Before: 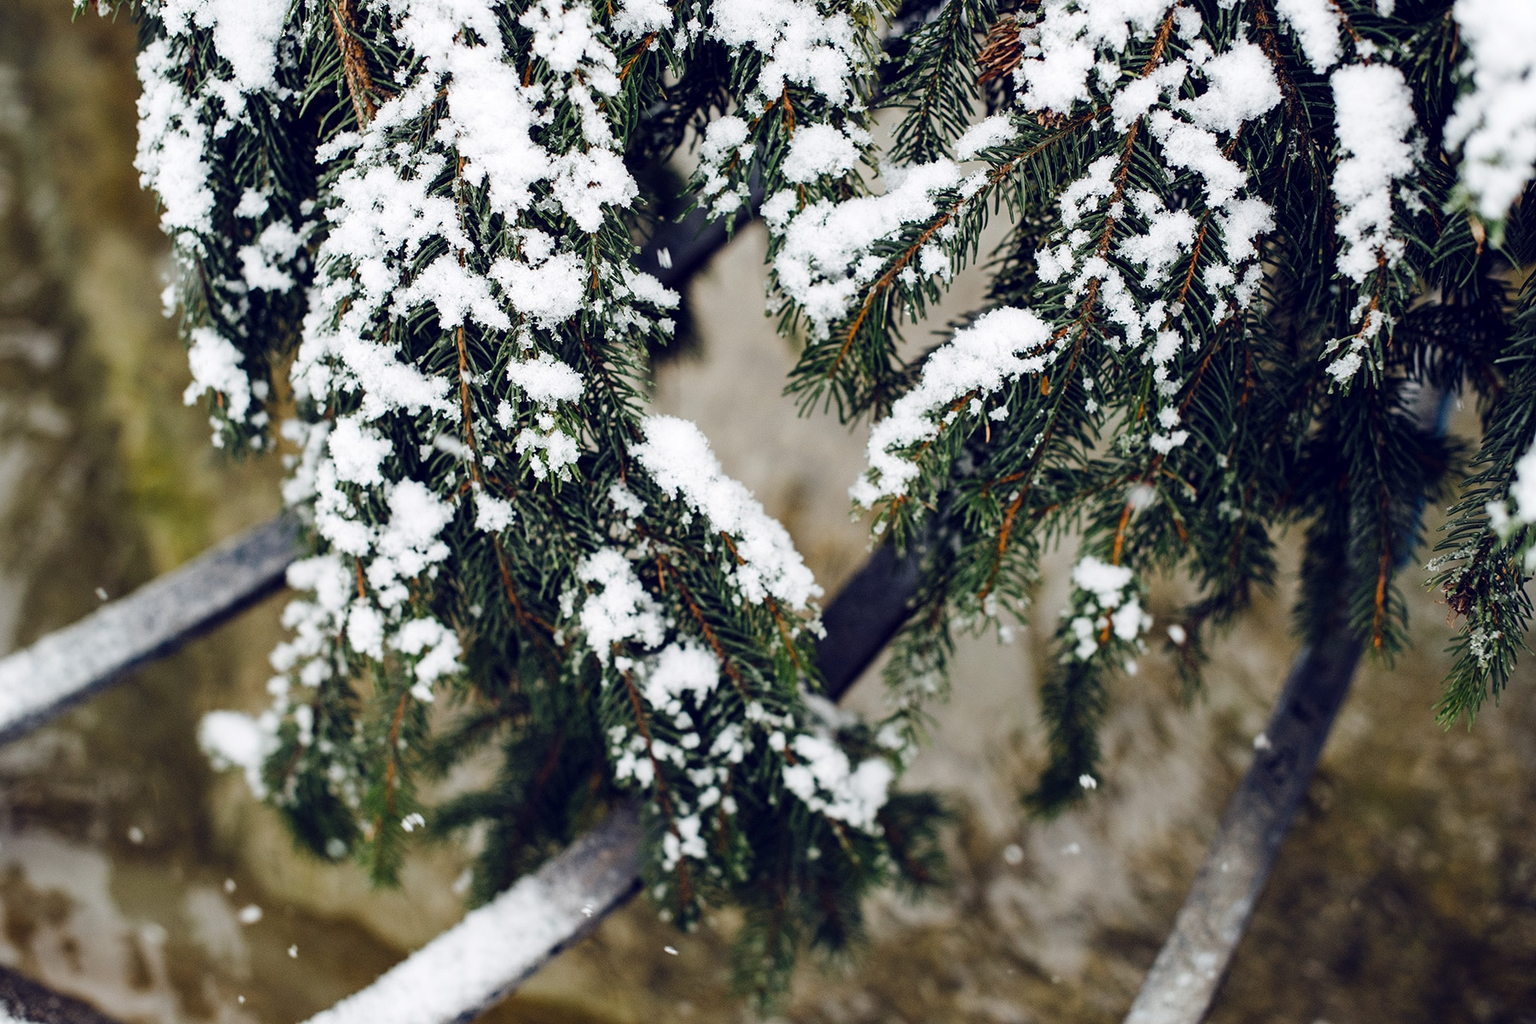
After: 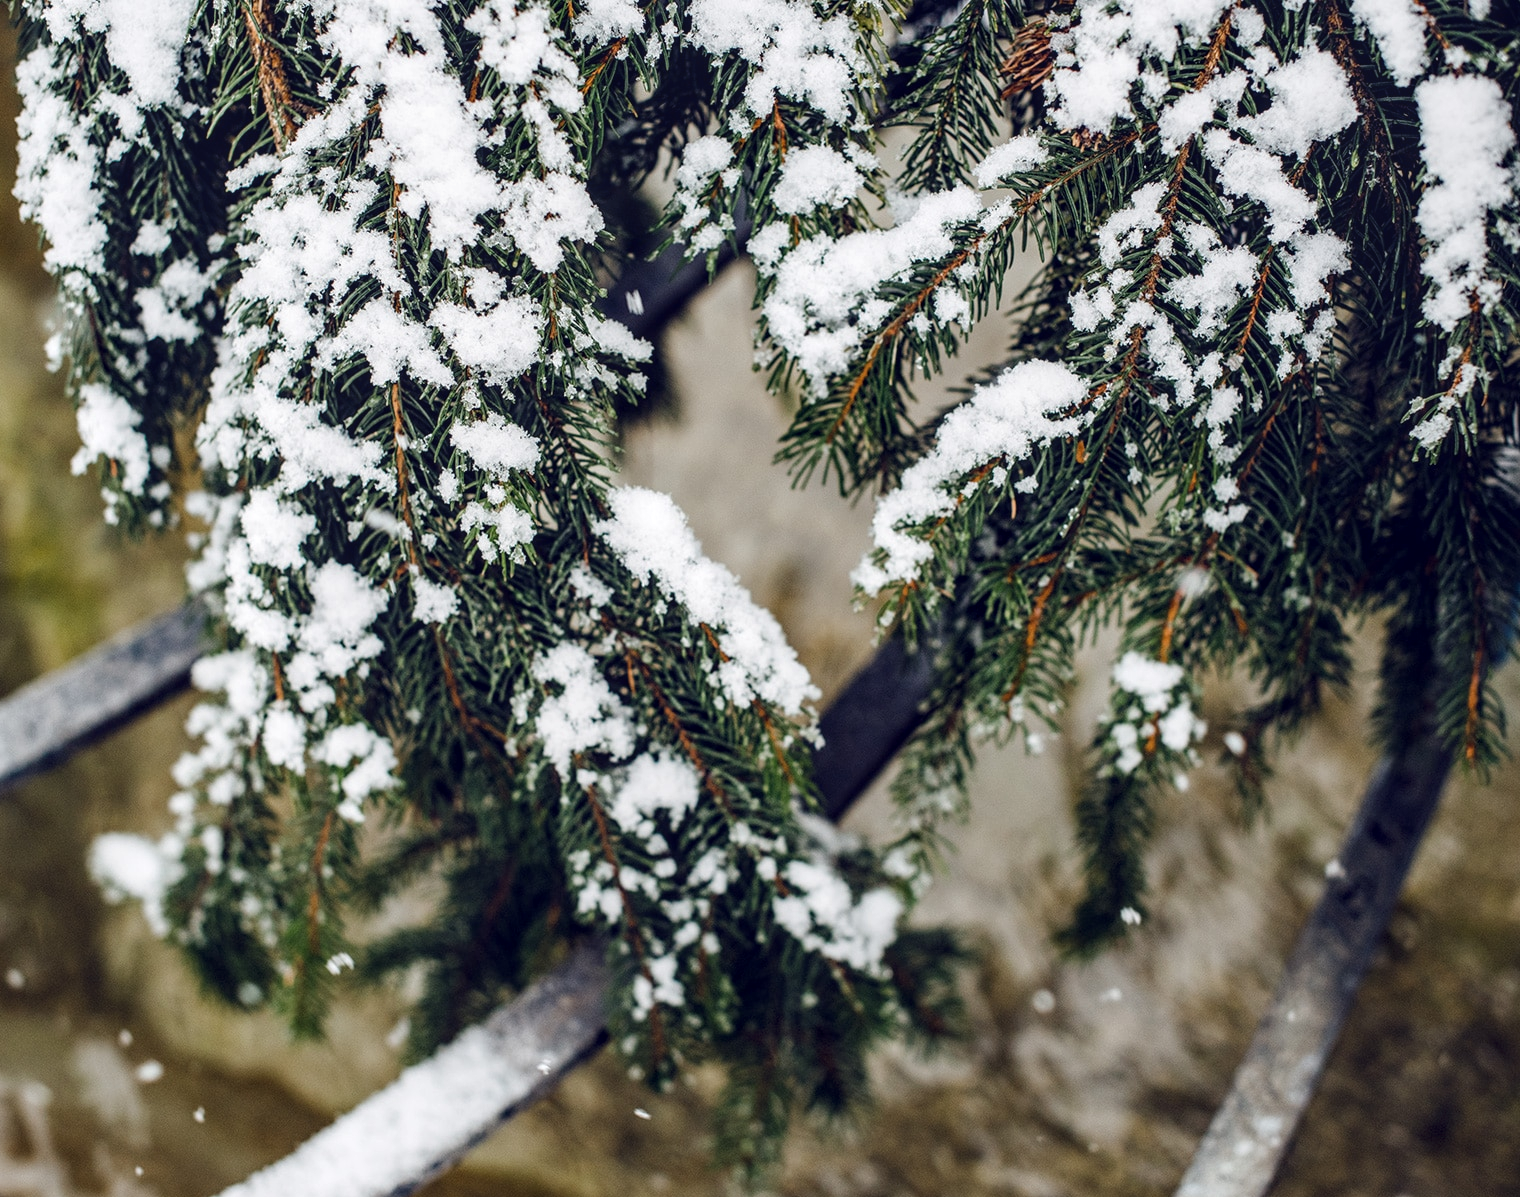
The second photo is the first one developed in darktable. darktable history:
crop: left 8.026%, right 7.374%
local contrast: on, module defaults
